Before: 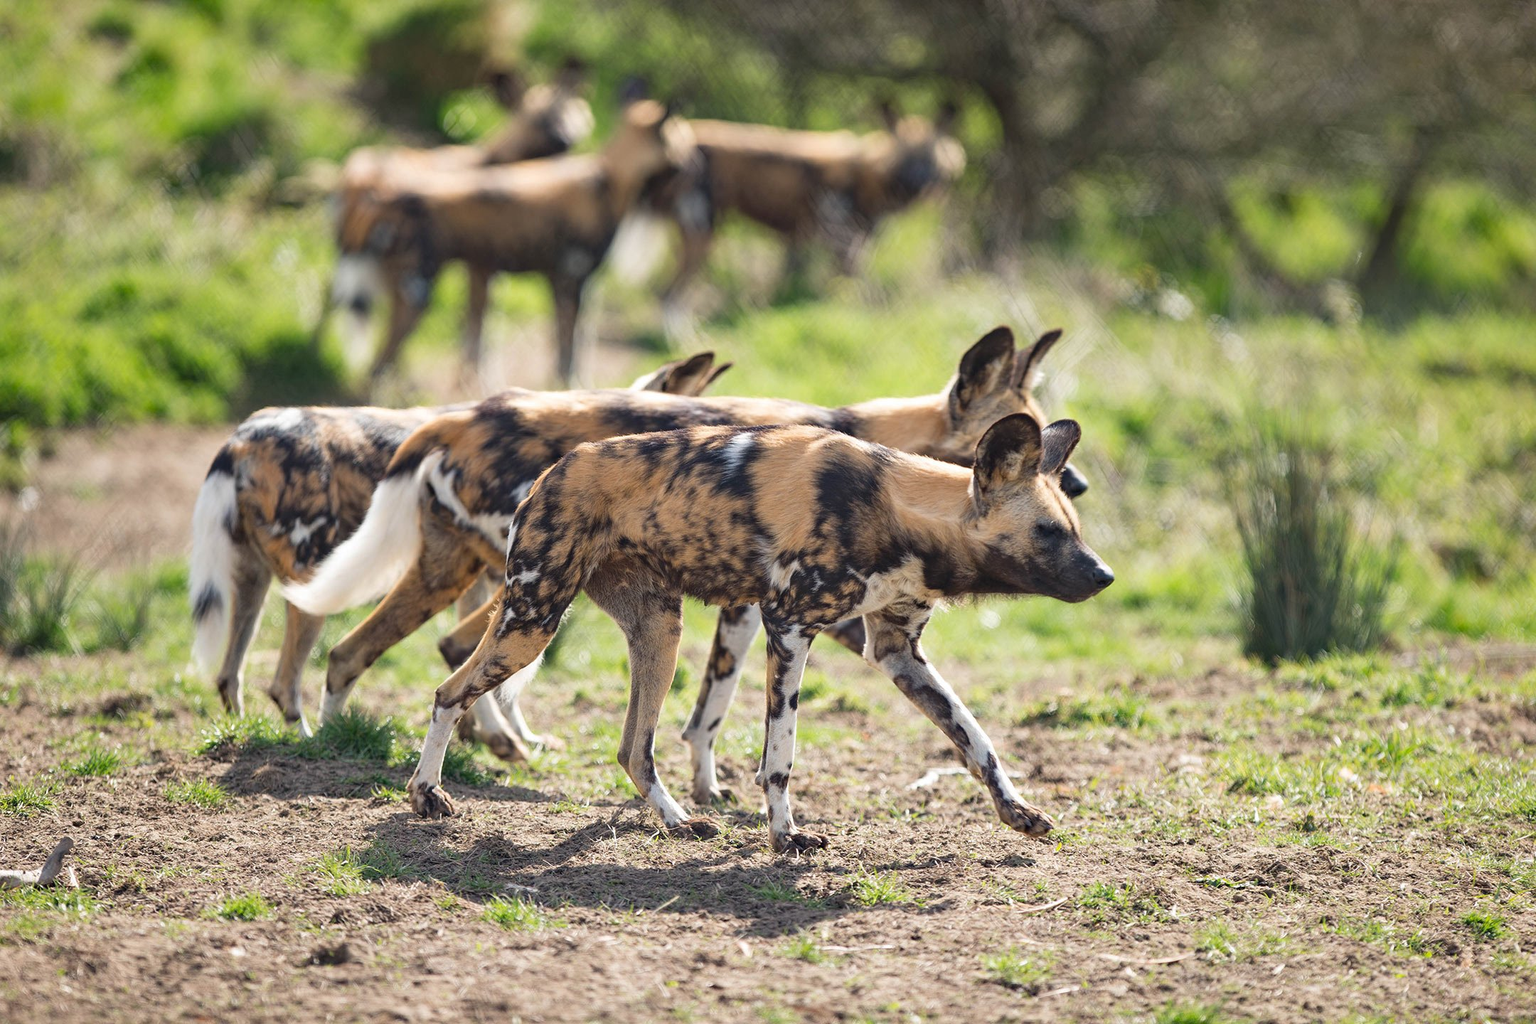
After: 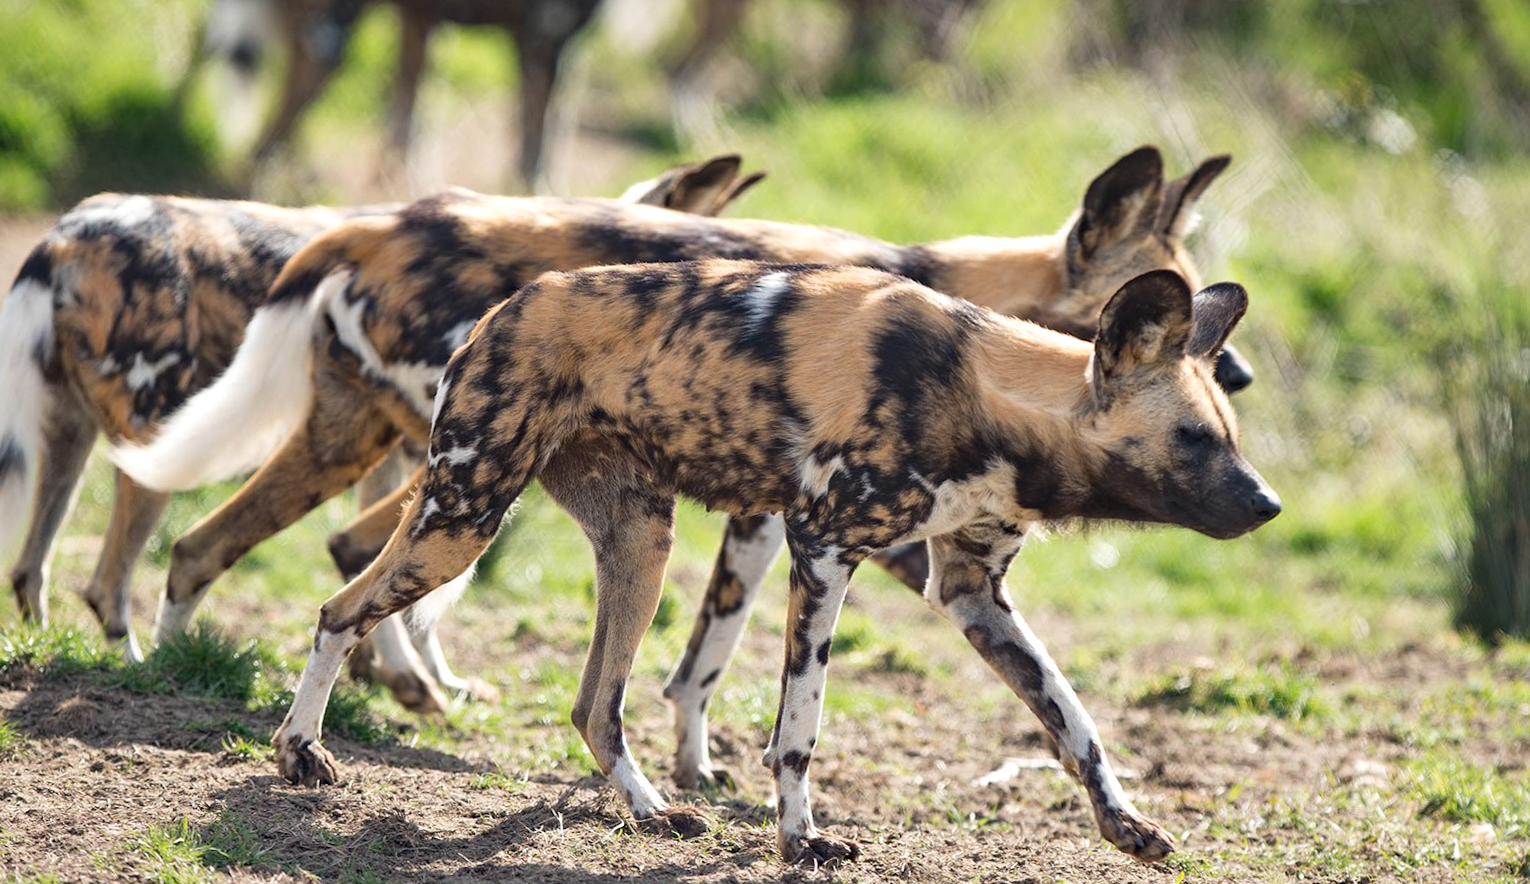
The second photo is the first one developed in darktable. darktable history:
rotate and perspective: rotation 0.174°, lens shift (vertical) 0.013, lens shift (horizontal) 0.019, shear 0.001, automatic cropping original format, crop left 0.007, crop right 0.991, crop top 0.016, crop bottom 0.997
crop and rotate: angle -3.37°, left 9.79%, top 20.73%, right 12.42%, bottom 11.82%
local contrast: mode bilateral grid, contrast 25, coarseness 50, detail 123%, midtone range 0.2
